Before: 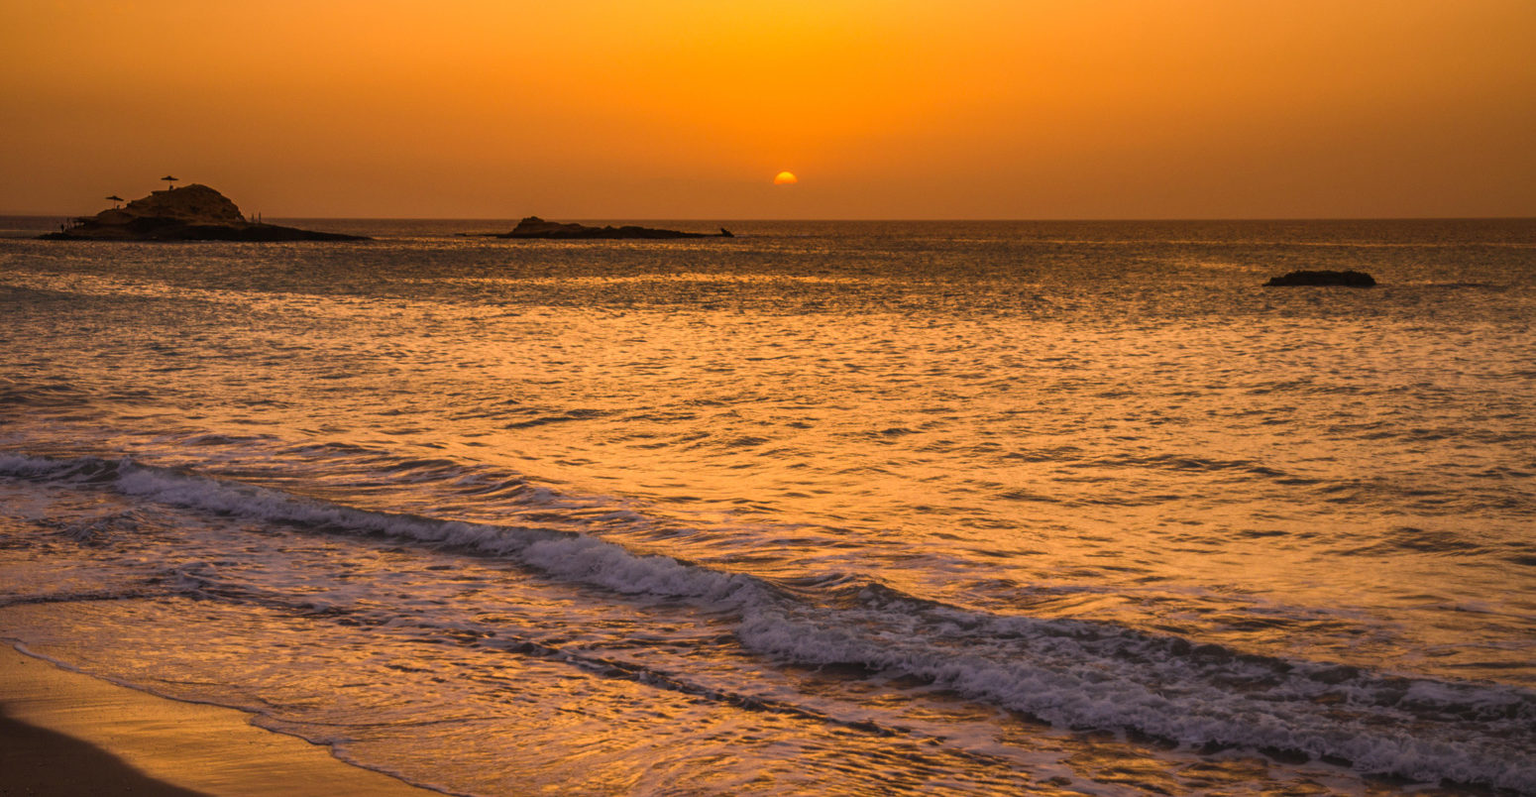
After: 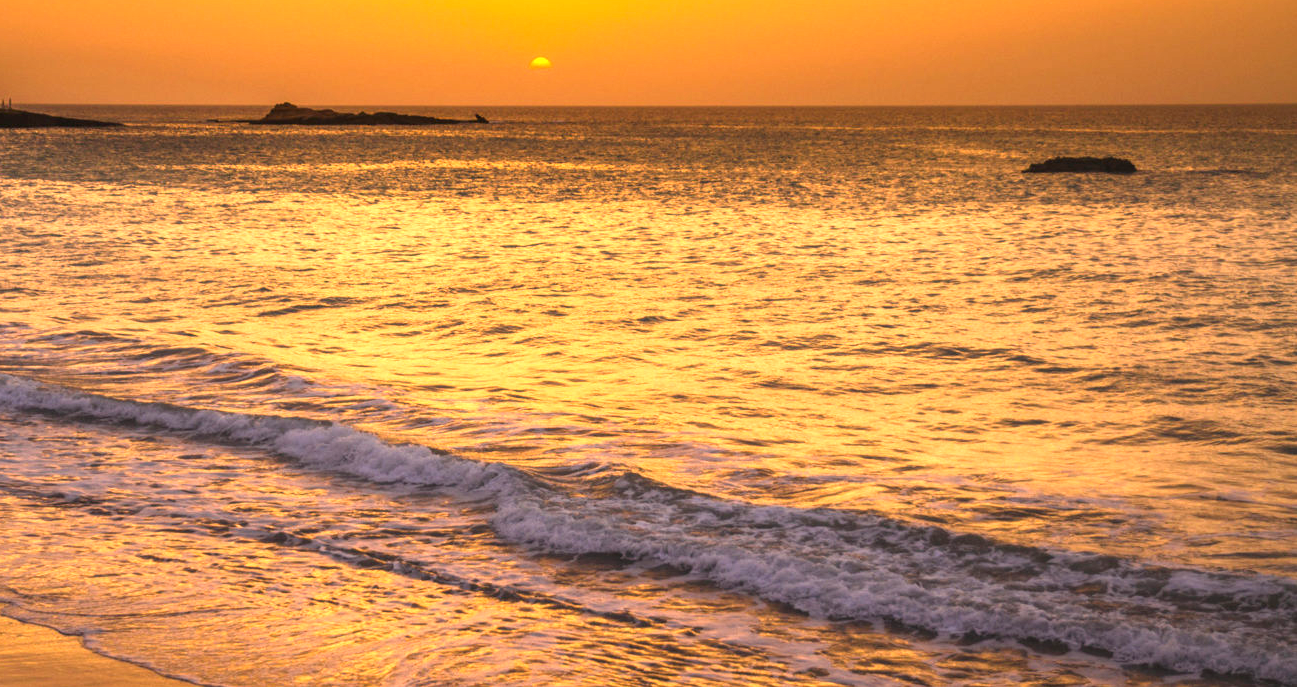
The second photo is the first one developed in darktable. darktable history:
exposure: black level correction 0, exposure 1.105 EV, compensate highlight preservation false
crop: left 16.316%, top 14.53%
